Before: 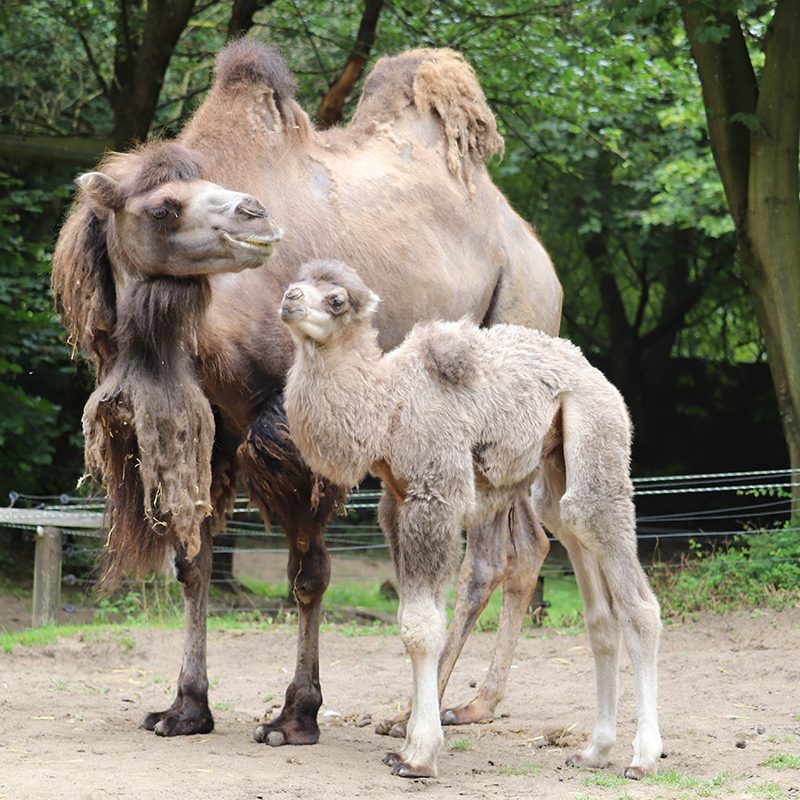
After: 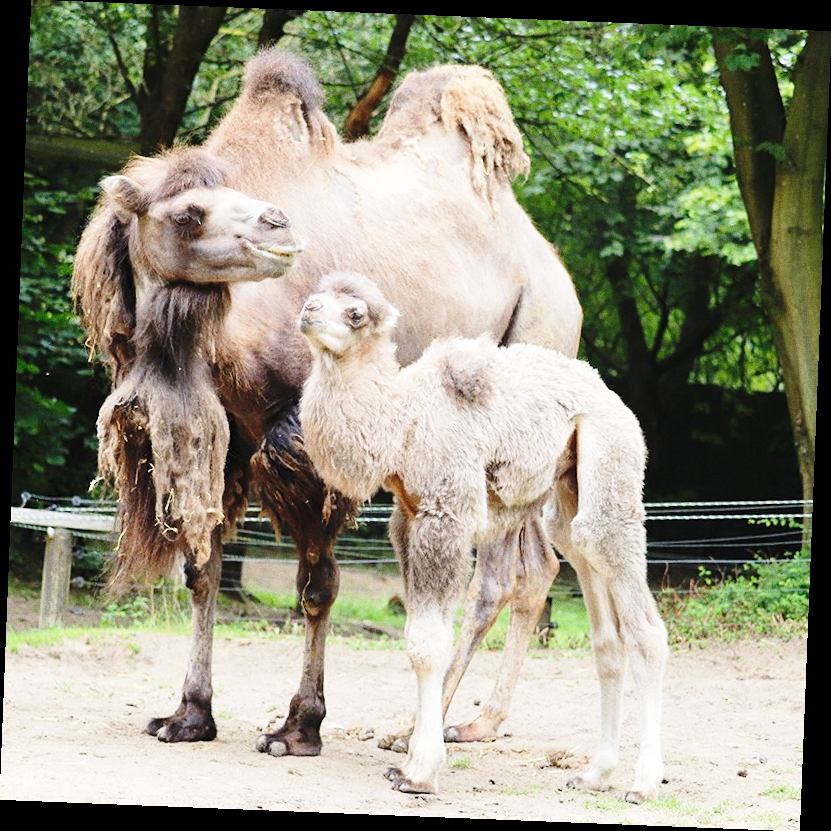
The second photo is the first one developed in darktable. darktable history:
grain: coarseness 0.09 ISO
base curve: curves: ch0 [(0, 0) (0.028, 0.03) (0.121, 0.232) (0.46, 0.748) (0.859, 0.968) (1, 1)], preserve colors none
rotate and perspective: rotation 2.27°, automatic cropping off
